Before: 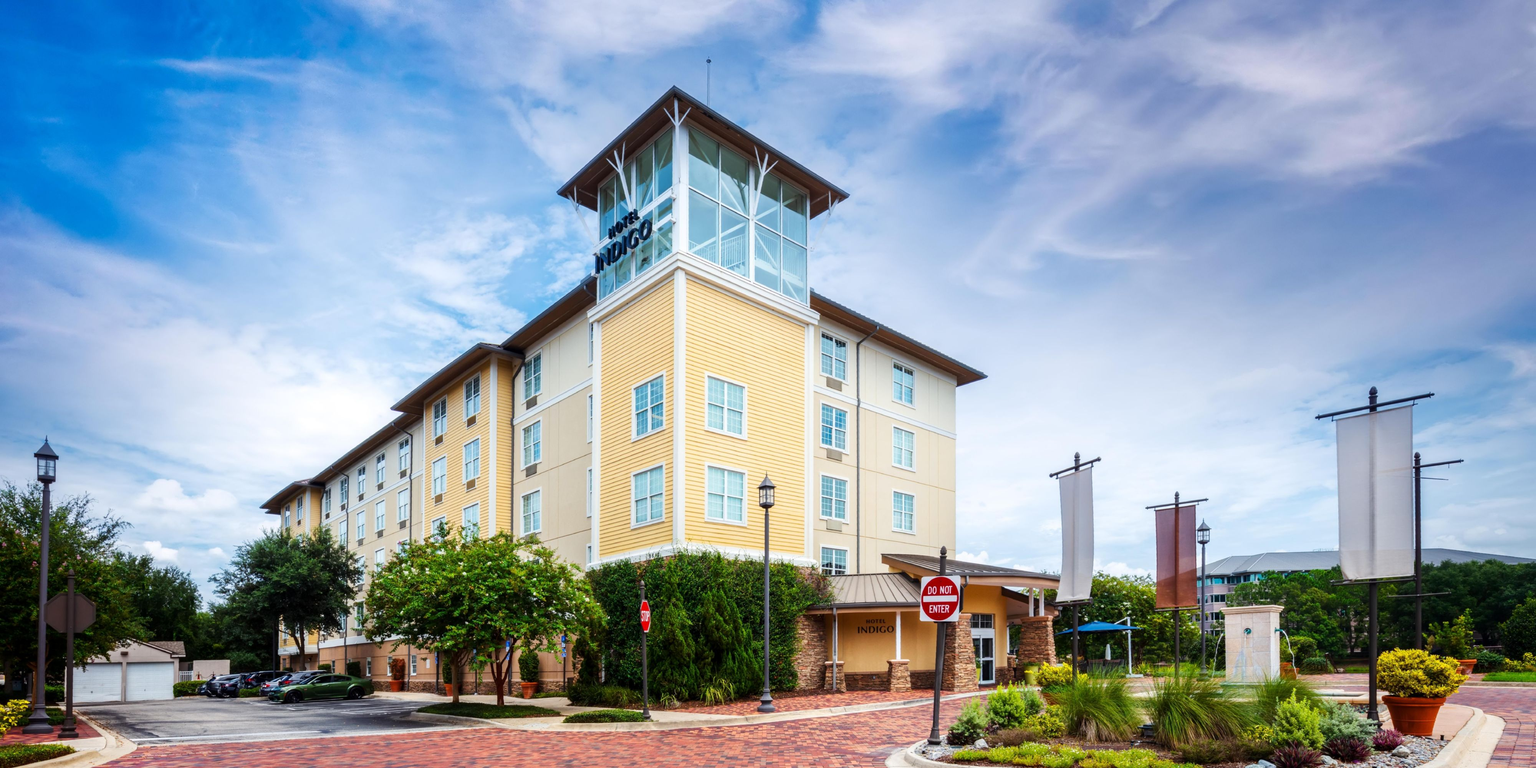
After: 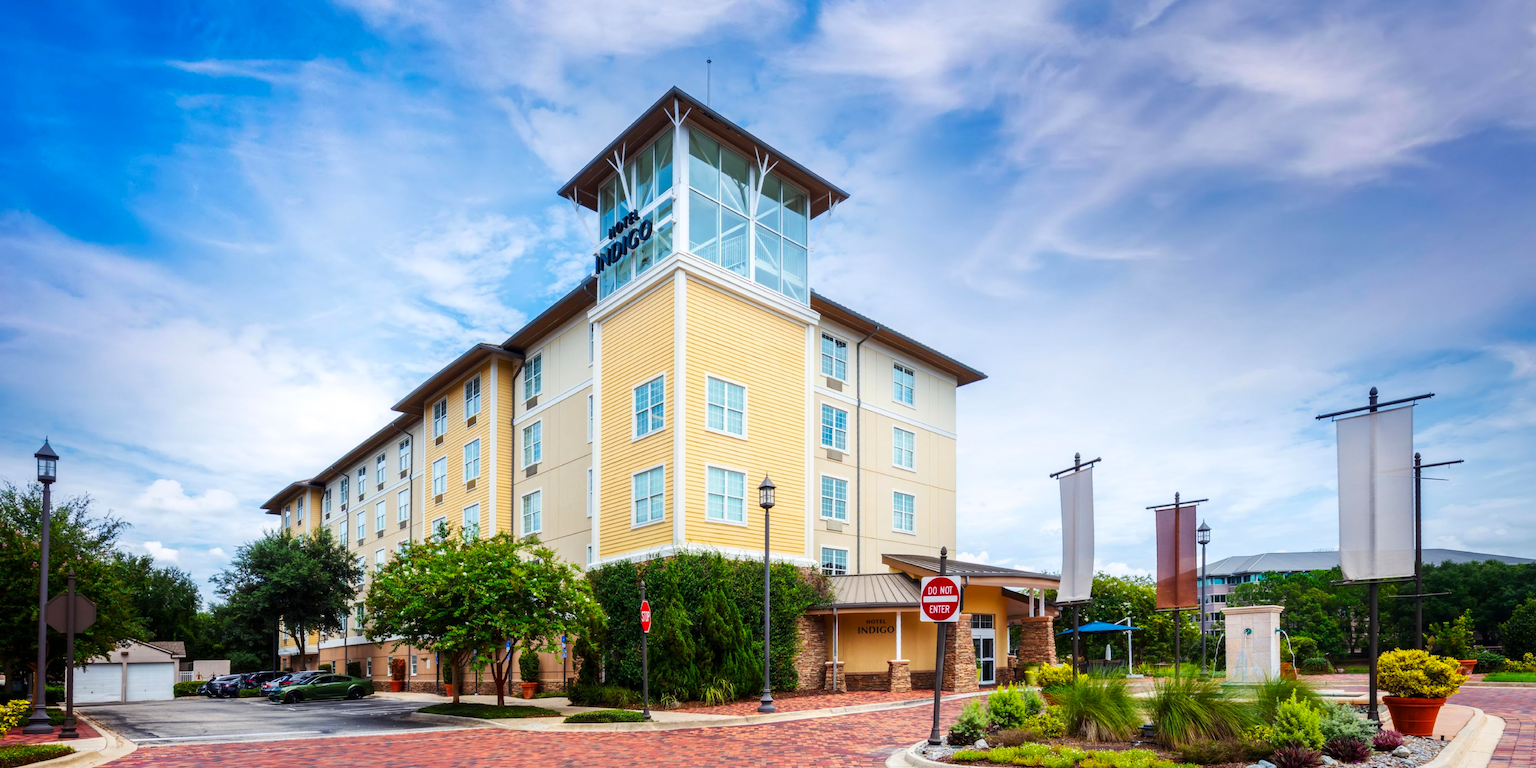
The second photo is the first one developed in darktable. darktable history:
contrast brightness saturation: saturation 0.13
levels: levels [0, 0.498, 1]
